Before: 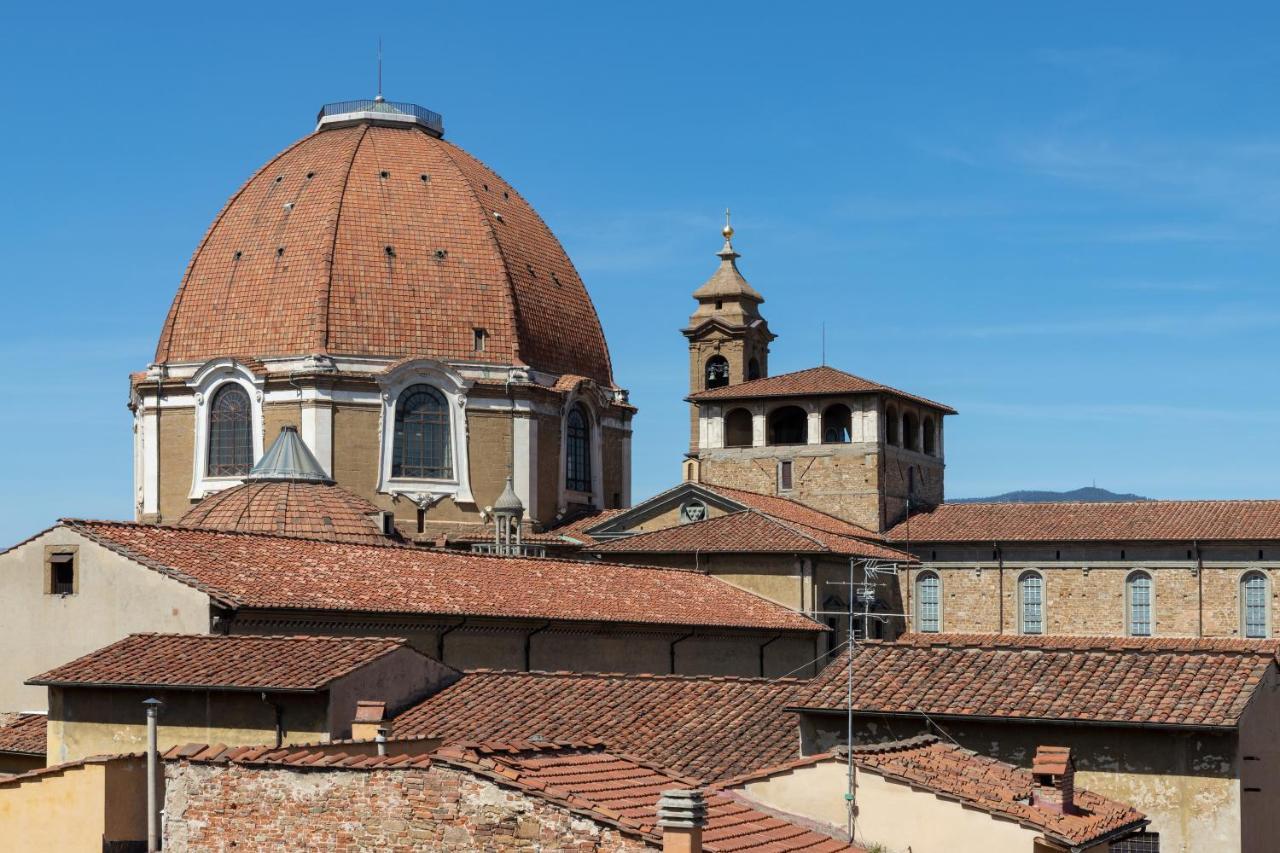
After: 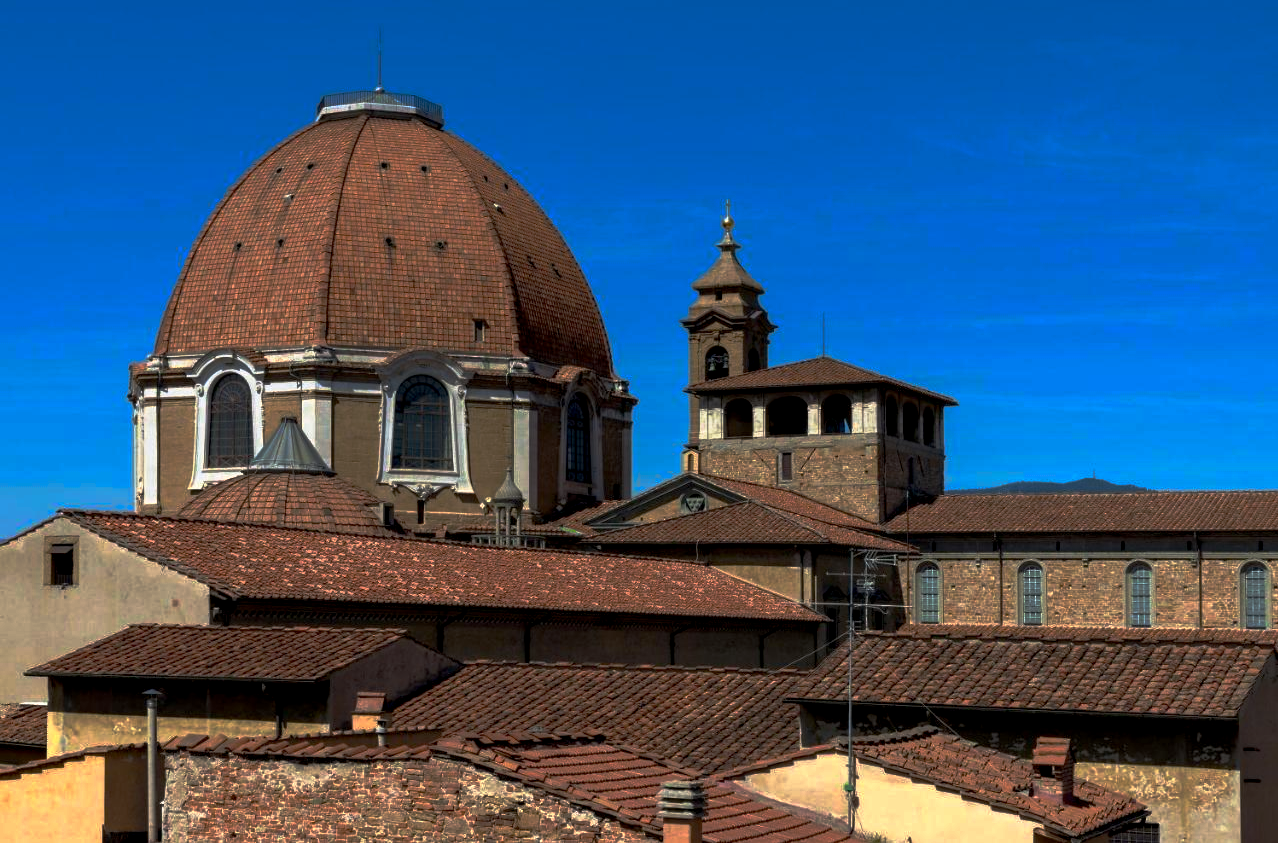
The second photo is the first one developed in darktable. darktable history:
color zones: curves: ch0 [(0.099, 0.624) (0.257, 0.596) (0.384, 0.376) (0.529, 0.492) (0.697, 0.564) (0.768, 0.532) (0.908, 0.644)]; ch1 [(0.112, 0.564) (0.254, 0.612) (0.432, 0.676) (0.592, 0.456) (0.743, 0.684) (0.888, 0.536)]; ch2 [(0.25, 0.5) (0.469, 0.36) (0.75, 0.5)]
crop: top 1.098%, right 0.082%
base curve: curves: ch0 [(0, 0) (0.564, 0.291) (0.802, 0.731) (1, 1)], preserve colors none
exposure: black level correction 0.01, compensate highlight preservation false
